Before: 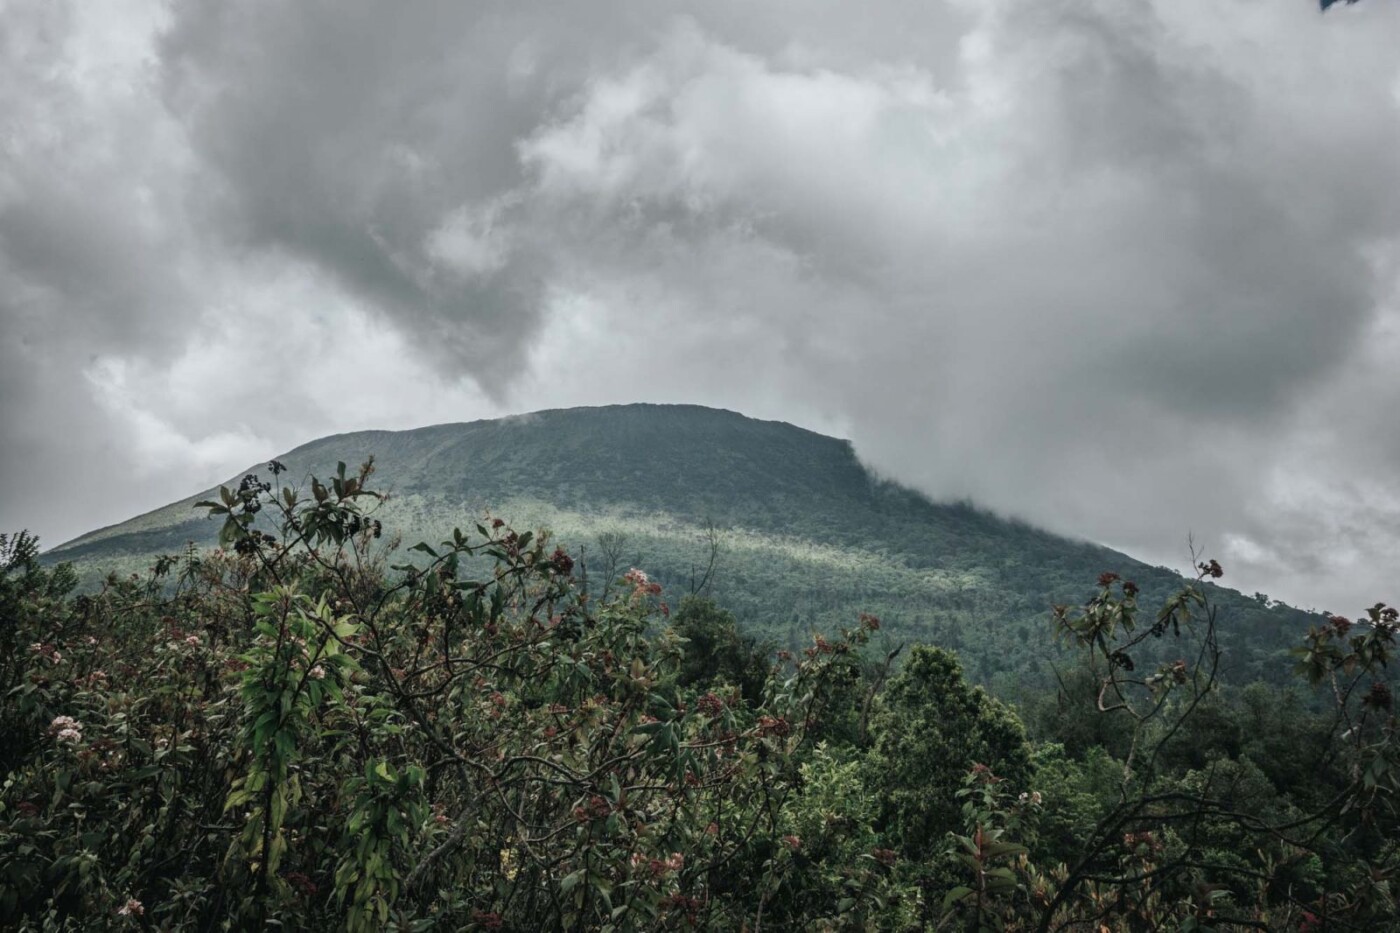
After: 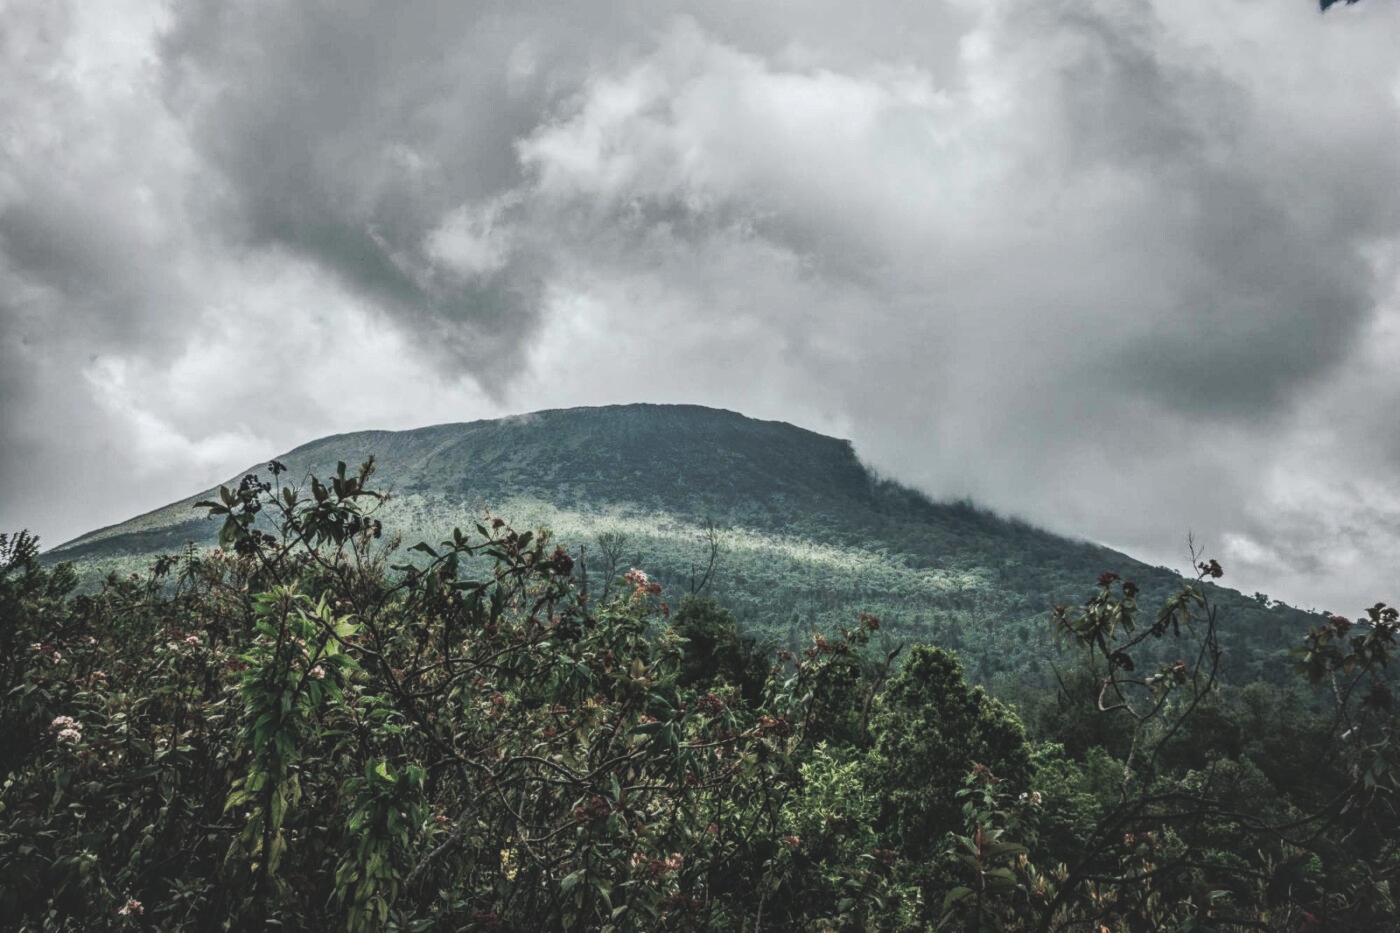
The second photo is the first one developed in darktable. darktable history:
local contrast: highlights 61%, detail 143%, midtone range 0.421
tone curve: curves: ch0 [(0, 0) (0.003, 0.156) (0.011, 0.156) (0.025, 0.157) (0.044, 0.164) (0.069, 0.172) (0.1, 0.181) (0.136, 0.191) (0.177, 0.214) (0.224, 0.245) (0.277, 0.285) (0.335, 0.333) (0.399, 0.387) (0.468, 0.471) (0.543, 0.556) (0.623, 0.648) (0.709, 0.734) (0.801, 0.809) (0.898, 0.891) (1, 1)], preserve colors none
